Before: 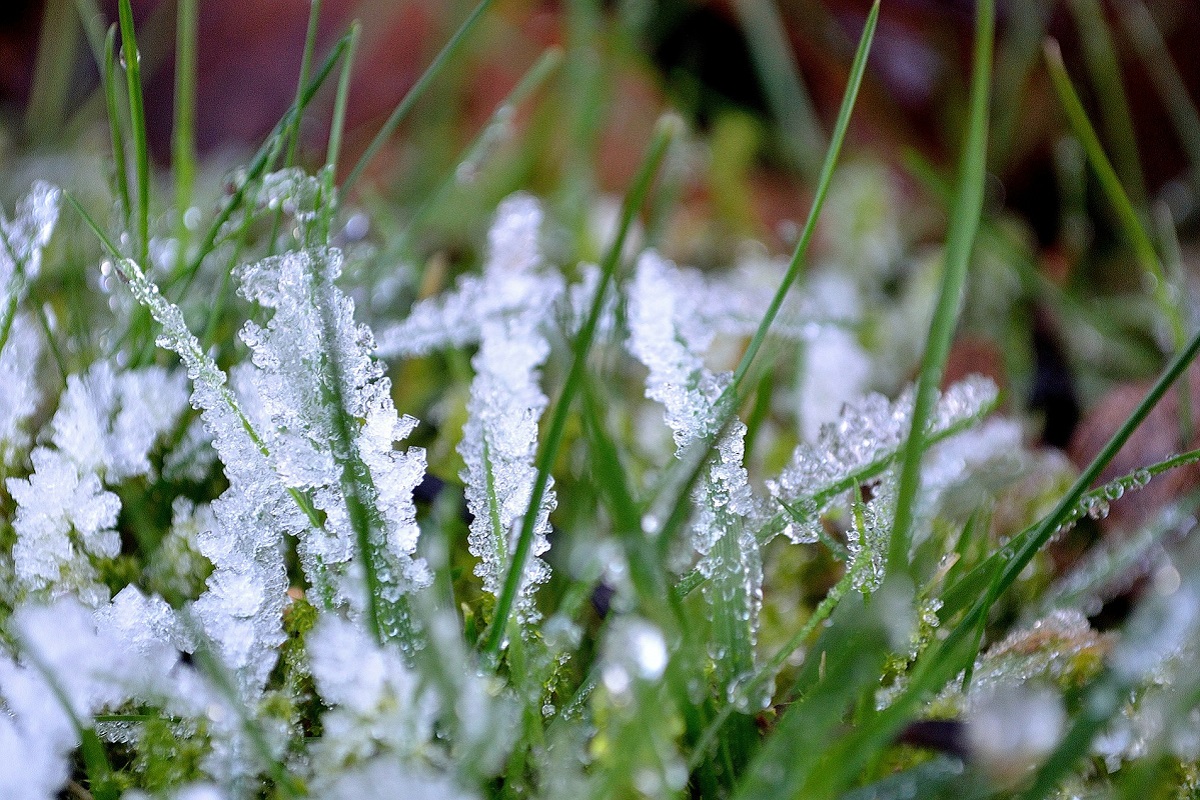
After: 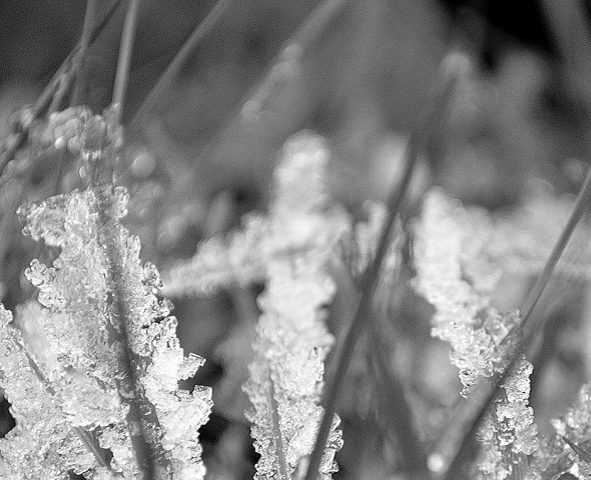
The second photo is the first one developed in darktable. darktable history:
crop: left 17.835%, top 7.675%, right 32.881%, bottom 32.213%
monochrome: on, module defaults
